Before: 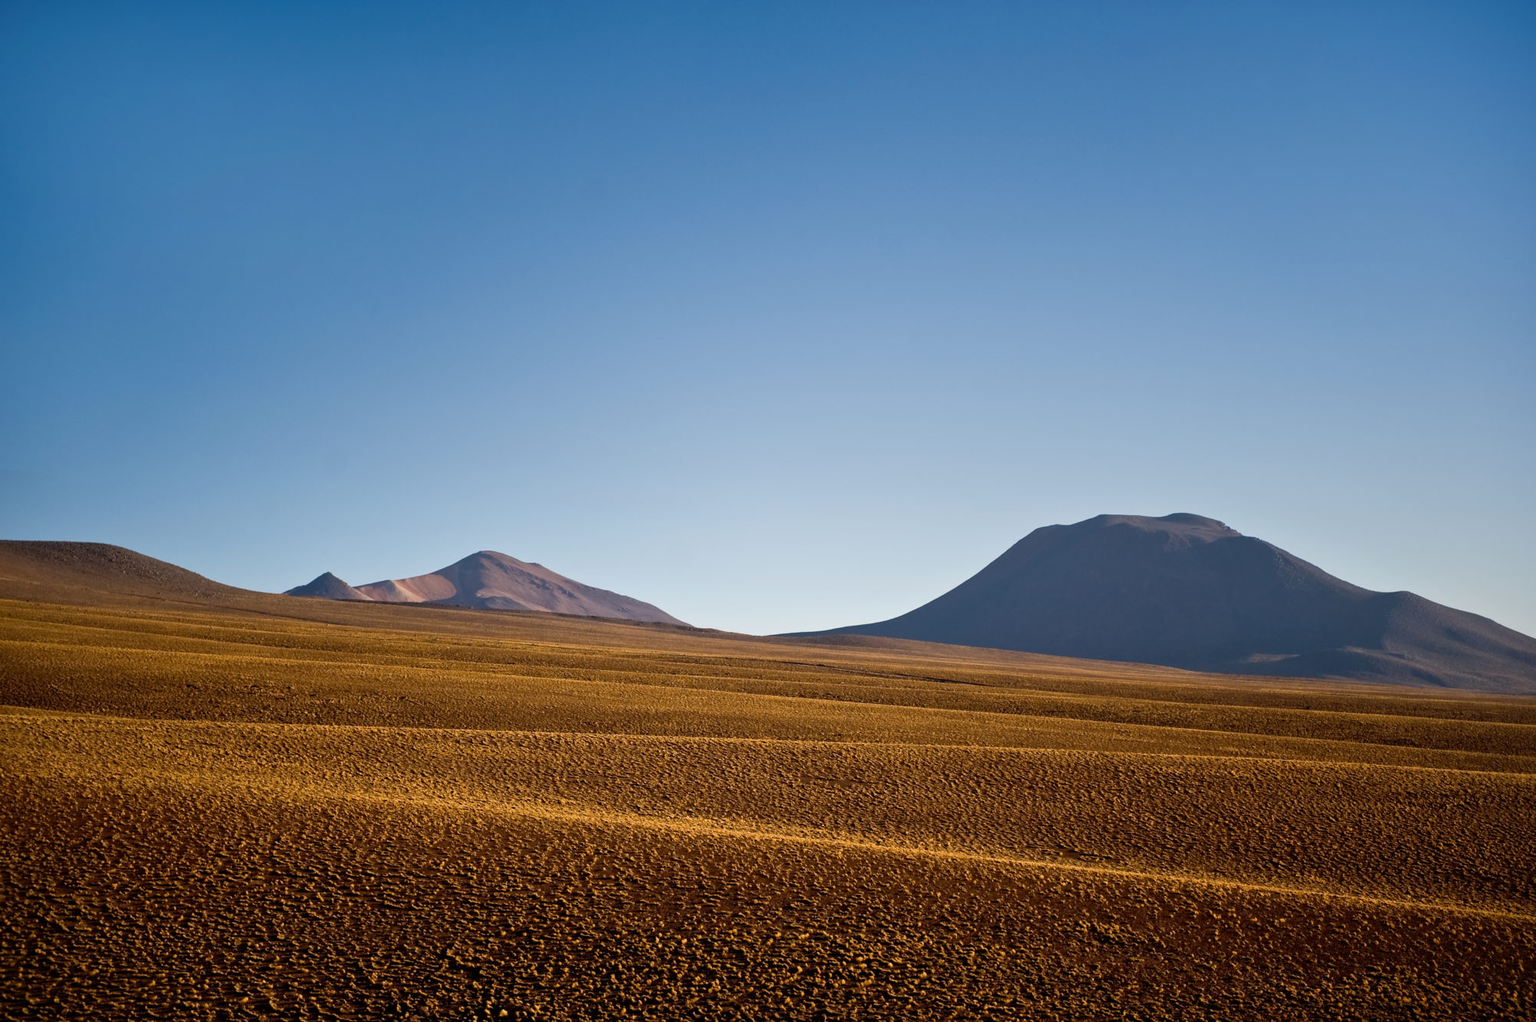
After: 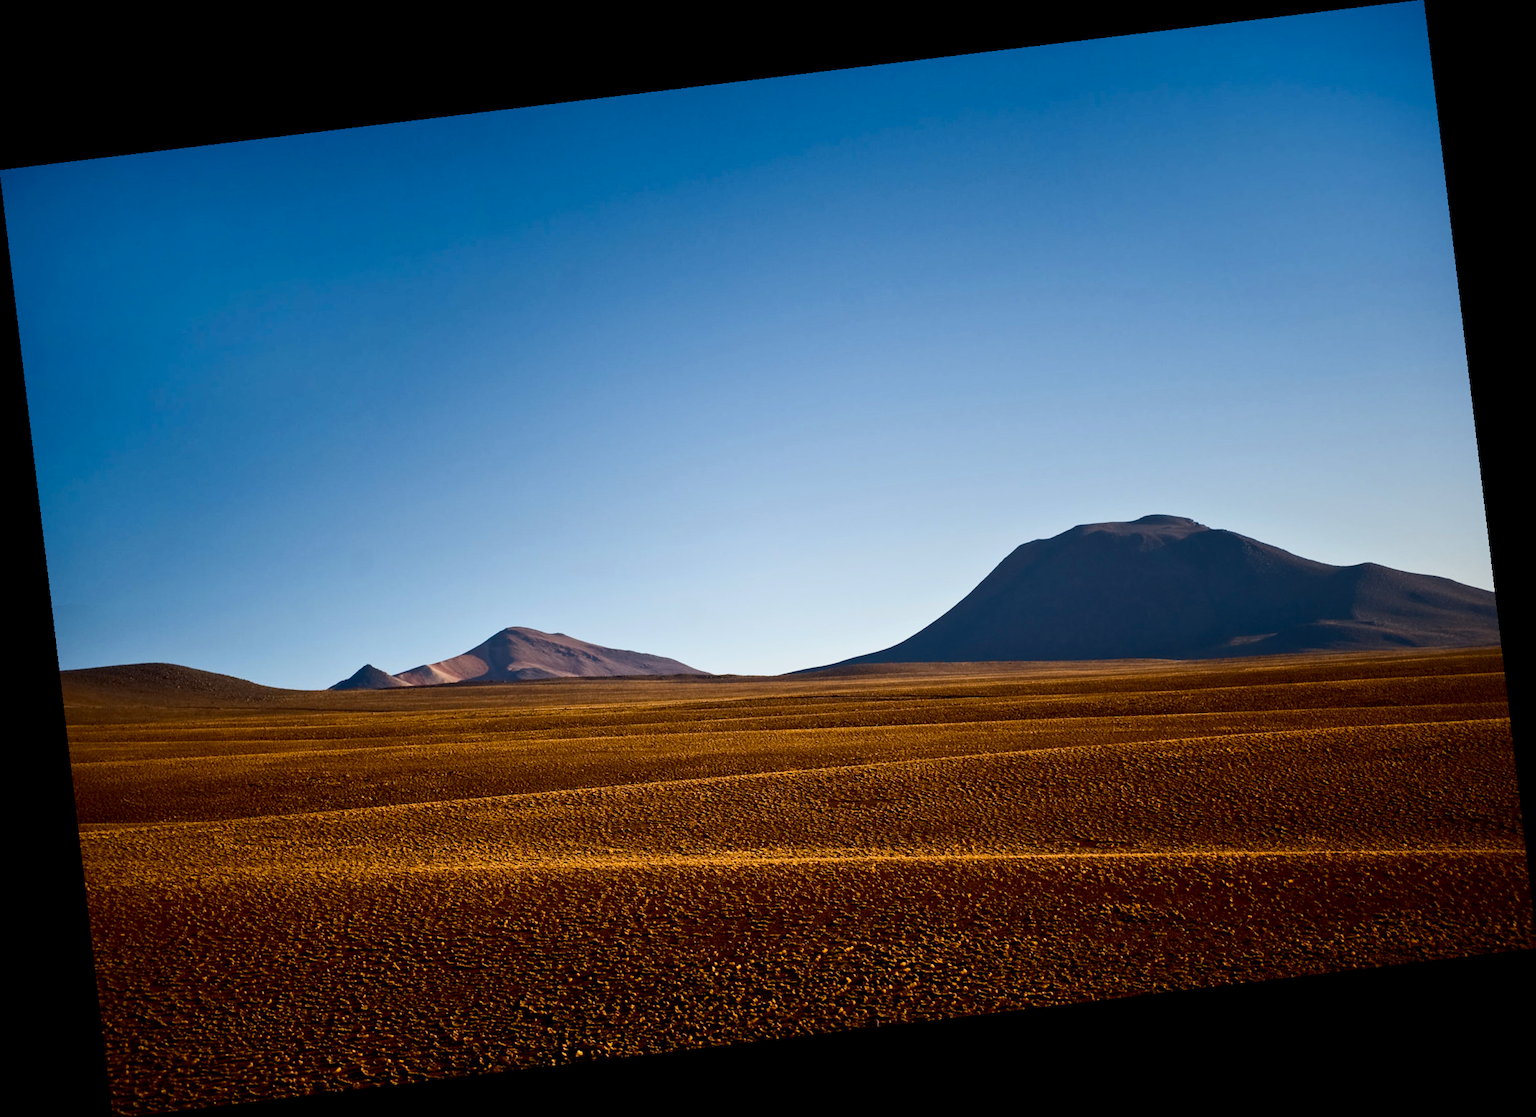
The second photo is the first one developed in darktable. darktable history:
contrast brightness saturation: contrast 0.21, brightness -0.11, saturation 0.21
rotate and perspective: rotation -6.83°, automatic cropping off
